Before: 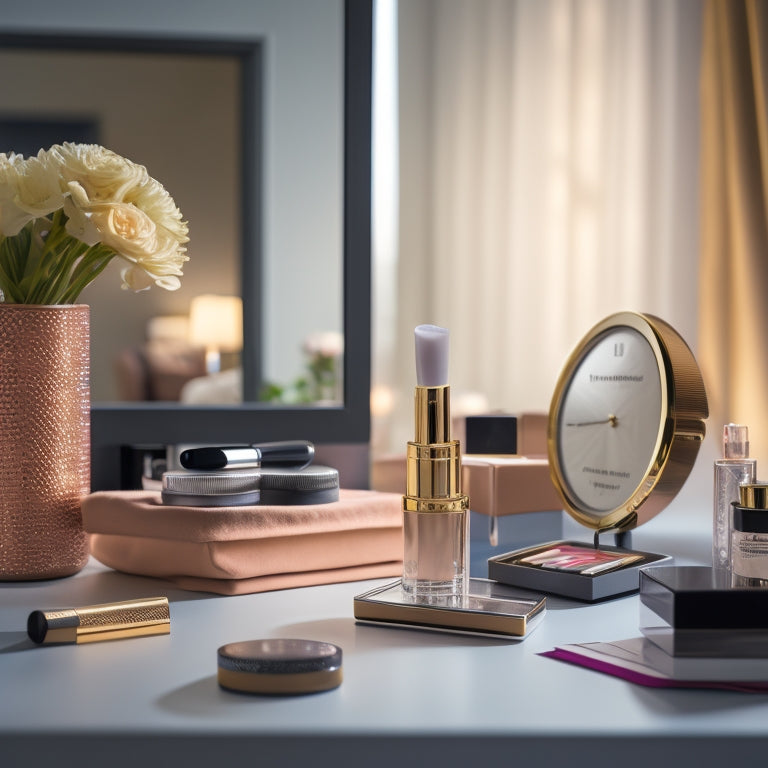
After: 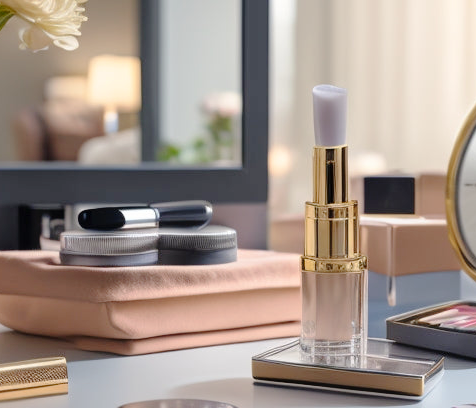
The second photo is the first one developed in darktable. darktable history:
crop: left 13.312%, top 31.28%, right 24.627%, bottom 15.582%
tone curve: curves: ch0 [(0, 0) (0.003, 0.003) (0.011, 0.014) (0.025, 0.027) (0.044, 0.044) (0.069, 0.064) (0.1, 0.108) (0.136, 0.153) (0.177, 0.208) (0.224, 0.275) (0.277, 0.349) (0.335, 0.422) (0.399, 0.492) (0.468, 0.557) (0.543, 0.617) (0.623, 0.682) (0.709, 0.745) (0.801, 0.826) (0.898, 0.916) (1, 1)], preserve colors none
